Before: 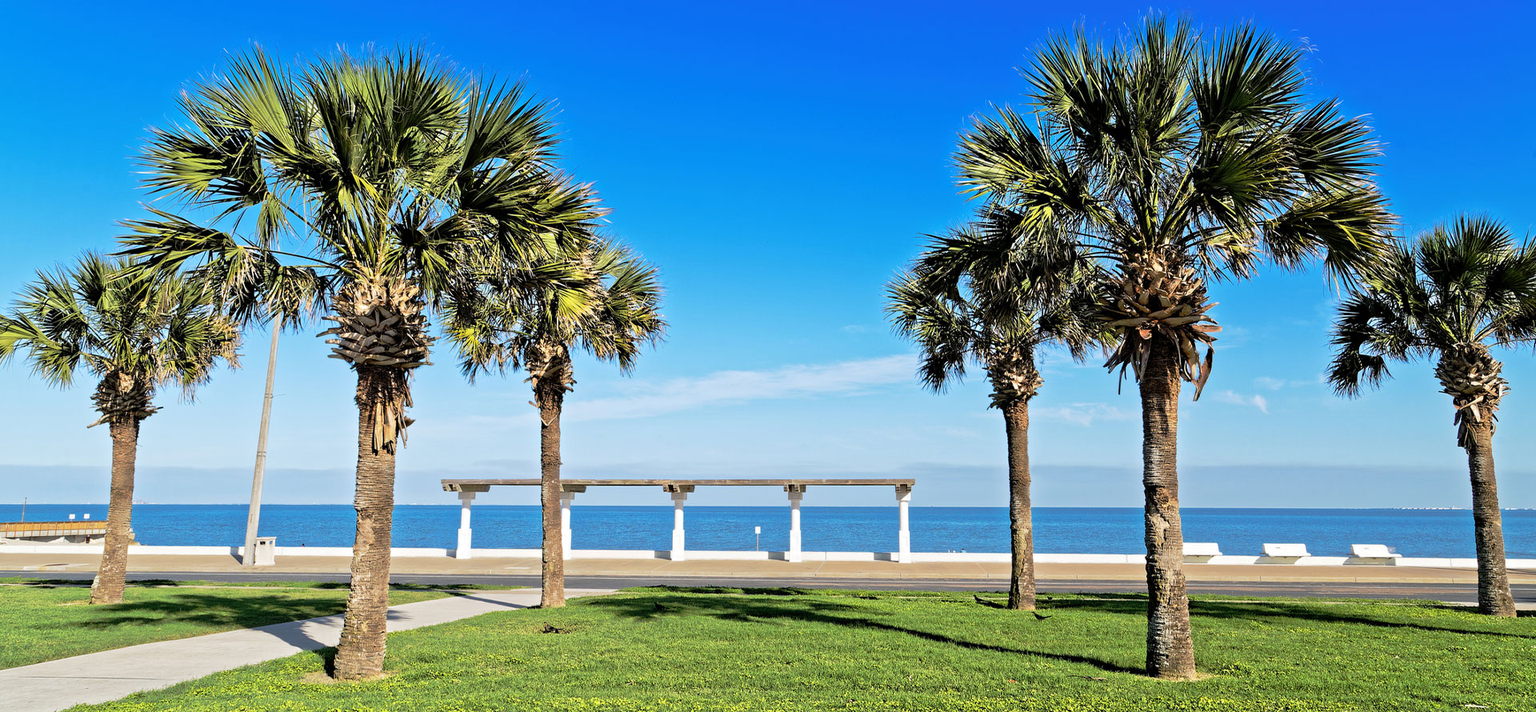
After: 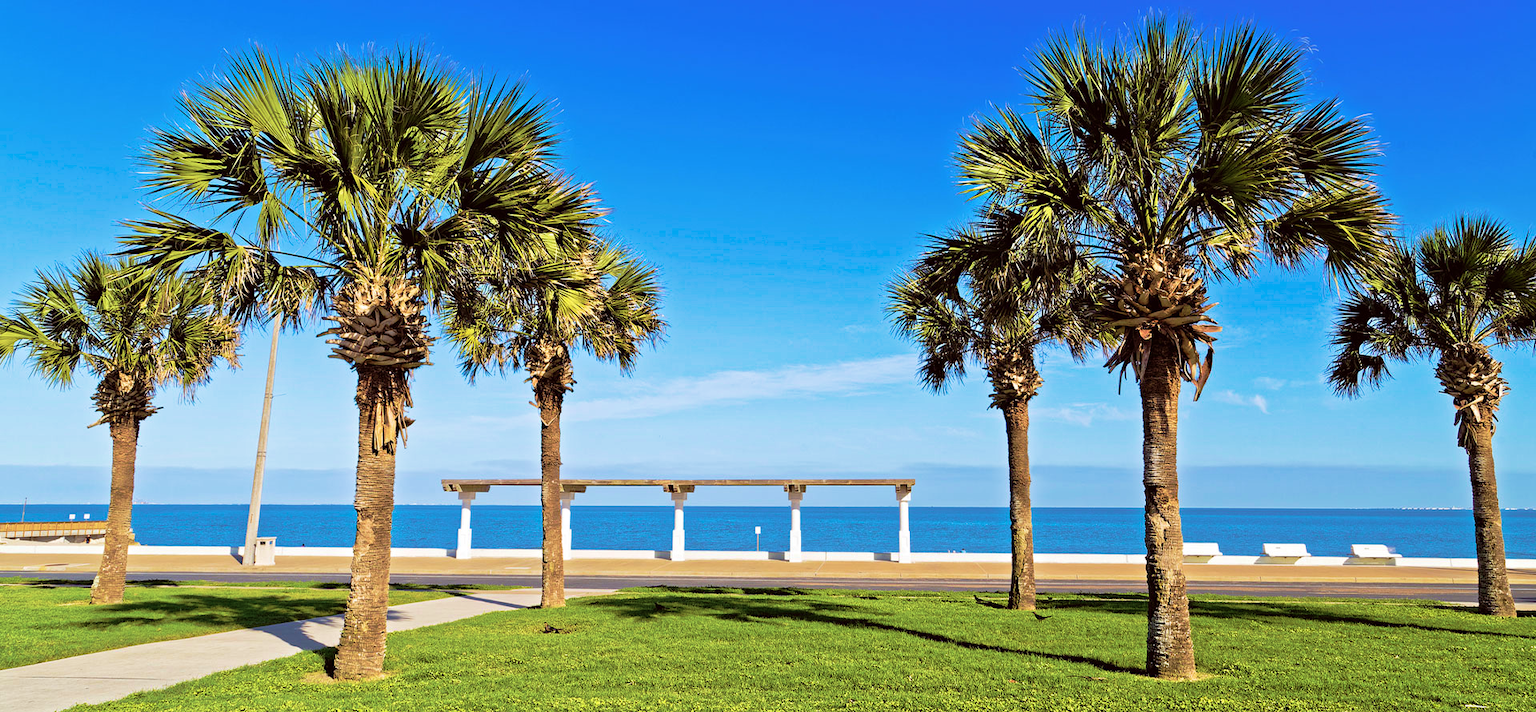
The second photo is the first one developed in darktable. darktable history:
color balance: mode lift, gamma, gain (sRGB), lift [1, 1.049, 1, 1]
velvia: strength 74%
